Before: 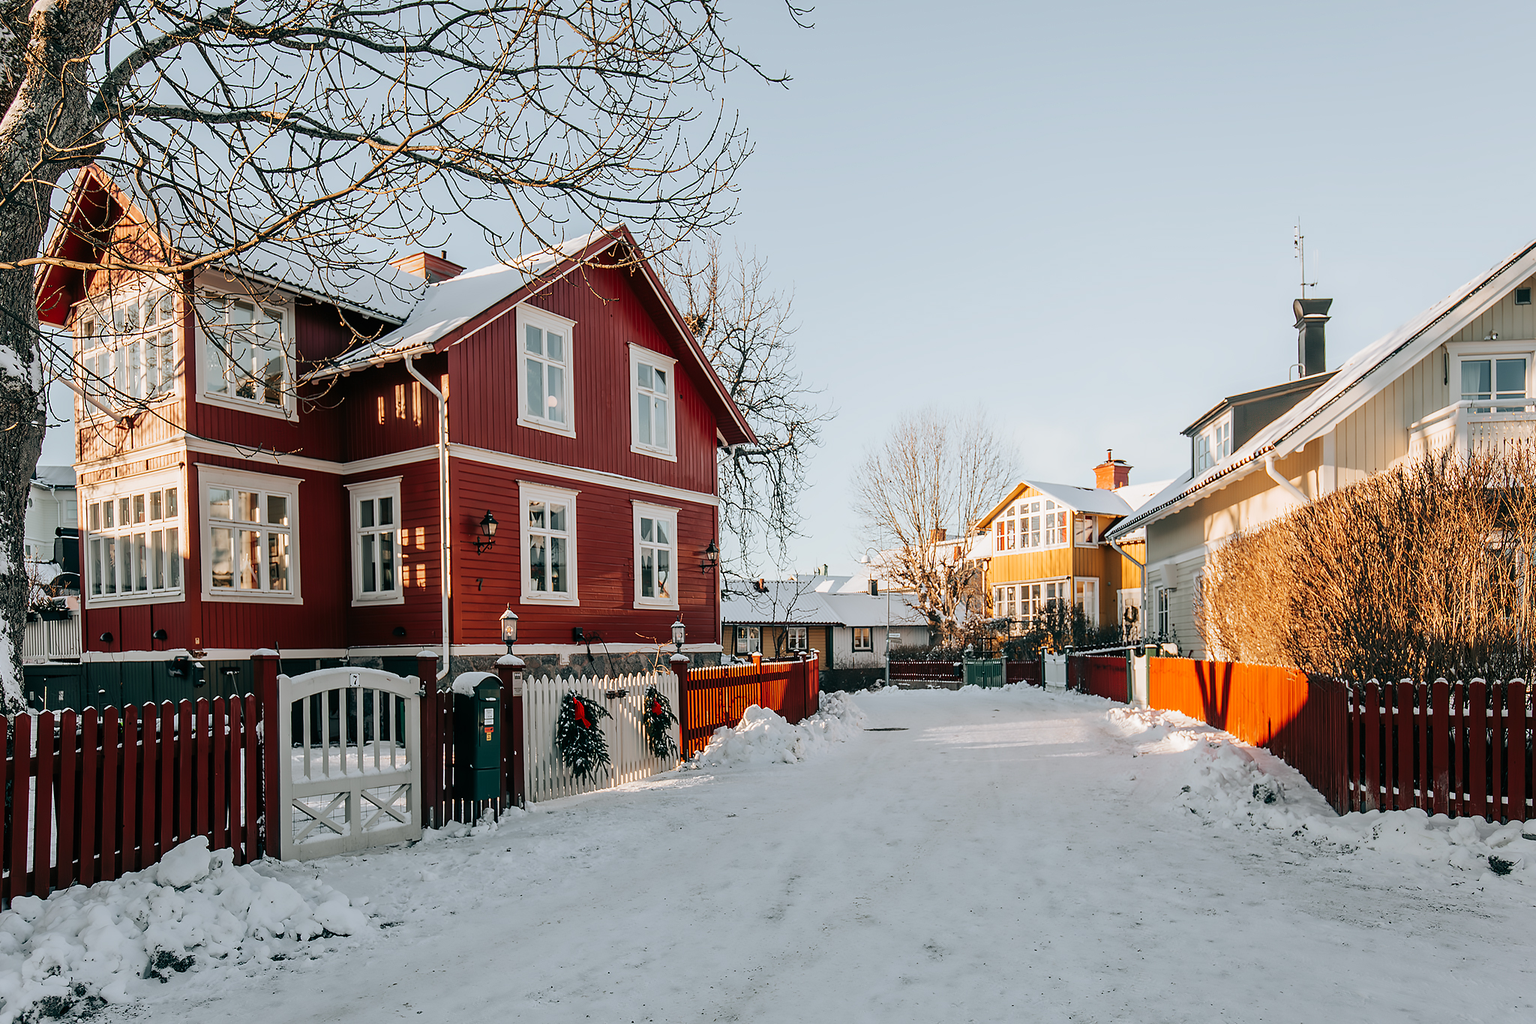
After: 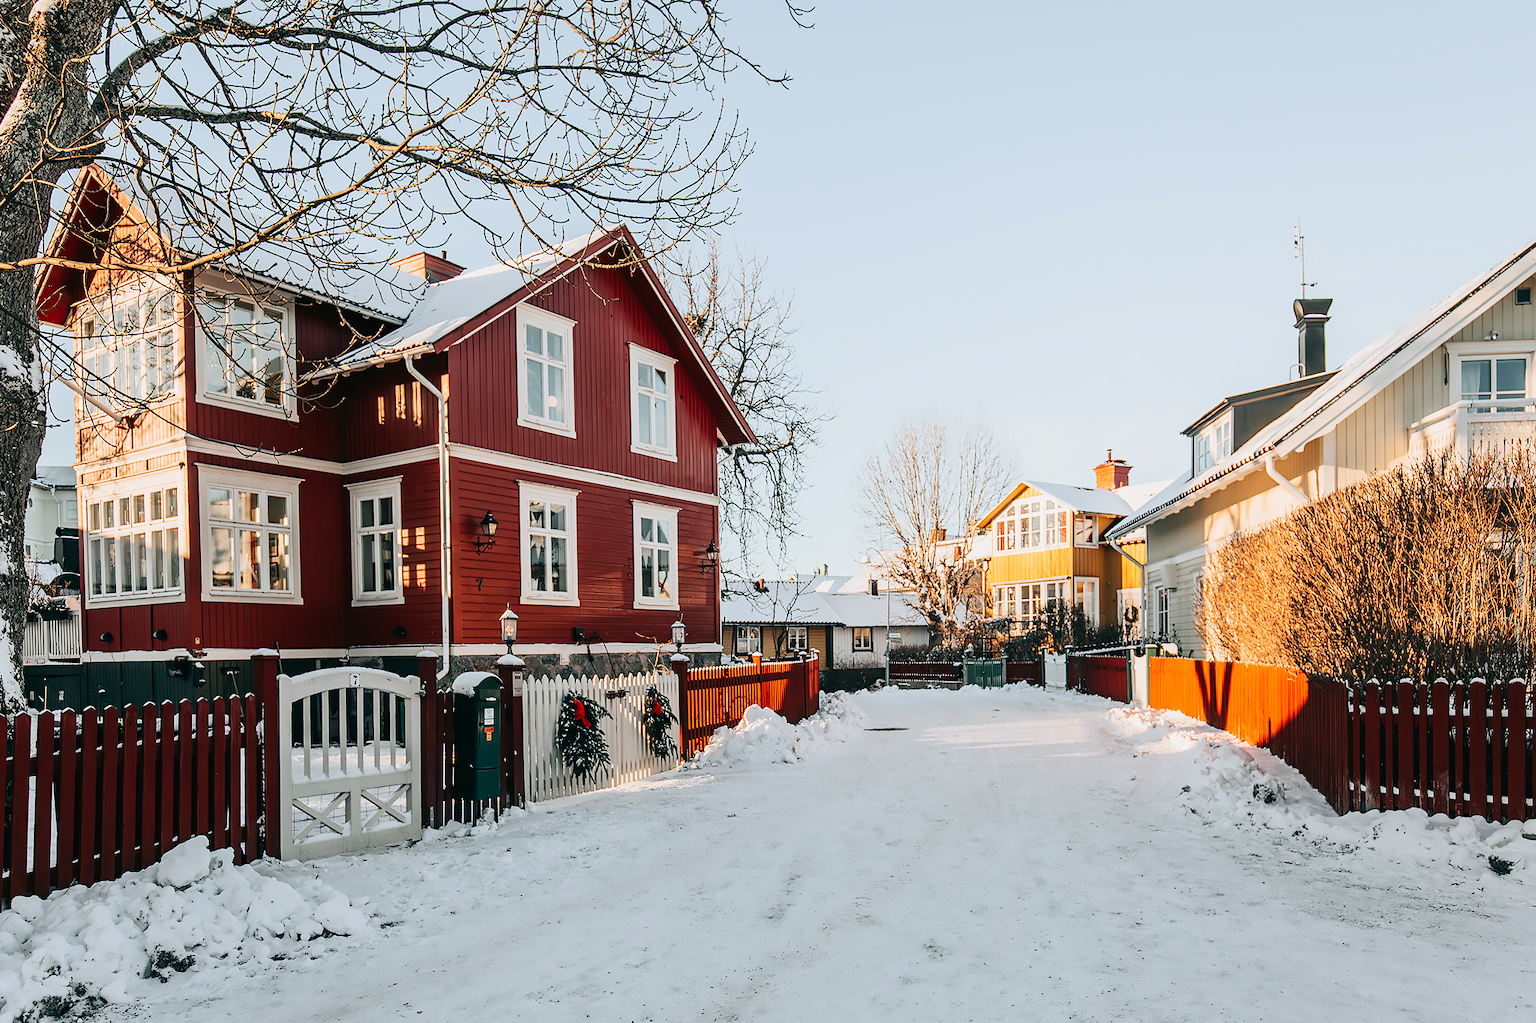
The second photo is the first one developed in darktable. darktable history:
tone curve: curves: ch0 [(0, 0.013) (0.104, 0.103) (0.258, 0.267) (0.448, 0.489) (0.709, 0.794) (0.895, 0.915) (0.994, 0.971)]; ch1 [(0, 0) (0.335, 0.298) (0.446, 0.416) (0.488, 0.488) (0.515, 0.504) (0.581, 0.615) (0.635, 0.661) (1, 1)]; ch2 [(0, 0) (0.314, 0.306) (0.436, 0.447) (0.502, 0.5) (0.538, 0.541) (0.568, 0.603) (0.641, 0.635) (0.717, 0.701) (1, 1)], color space Lab, linked channels
